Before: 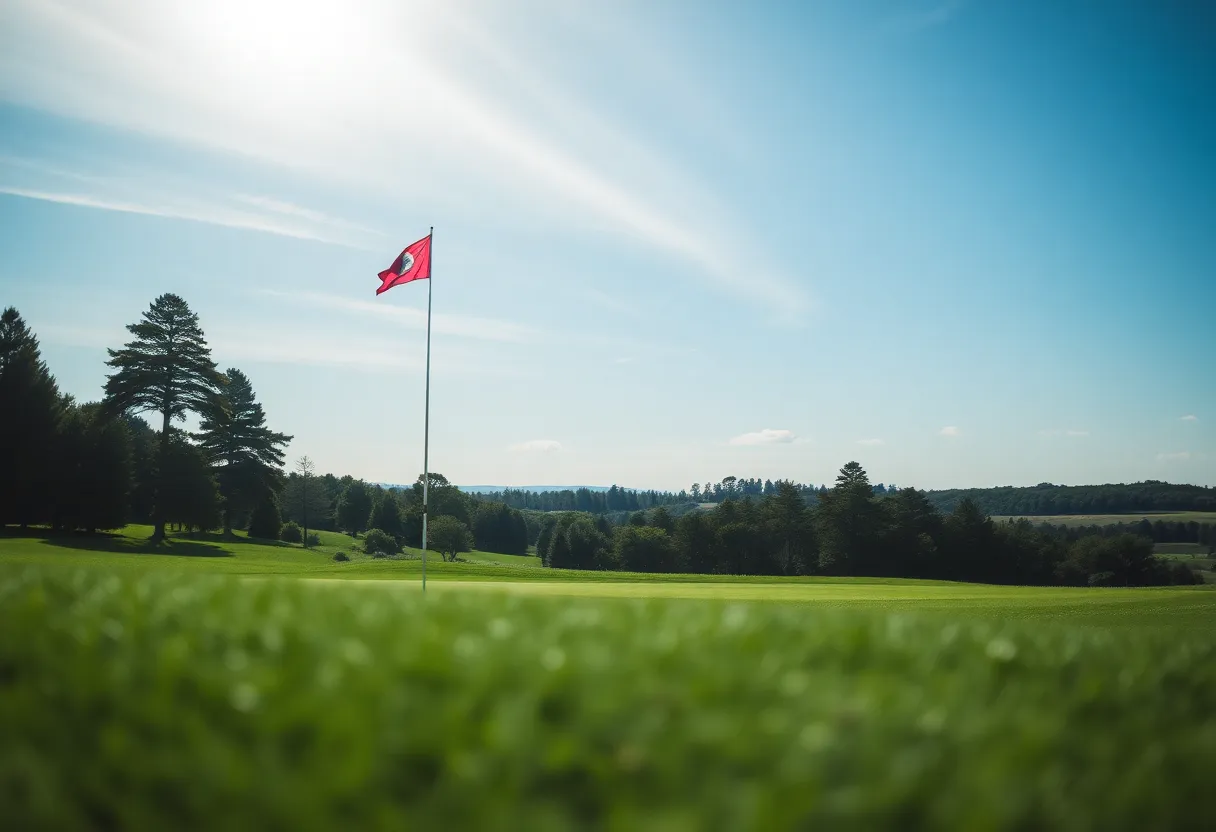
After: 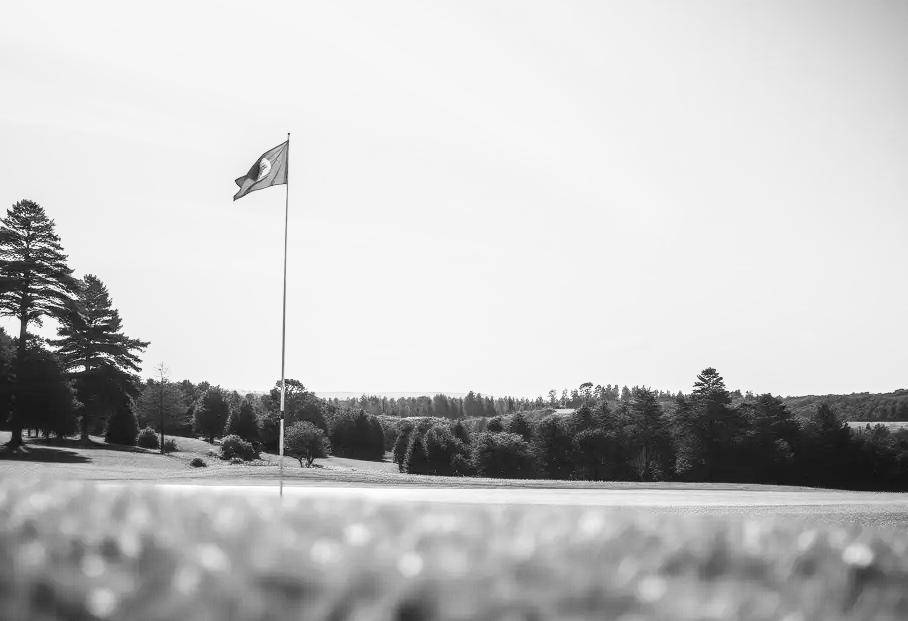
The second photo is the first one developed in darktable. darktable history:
monochrome: a -35.87, b 49.73, size 1.7
crop and rotate: left 11.831%, top 11.346%, right 13.429%, bottom 13.899%
base curve: curves: ch0 [(0, 0) (0.007, 0.004) (0.027, 0.03) (0.046, 0.07) (0.207, 0.54) (0.442, 0.872) (0.673, 0.972) (1, 1)], preserve colors none
local contrast: detail 130%
